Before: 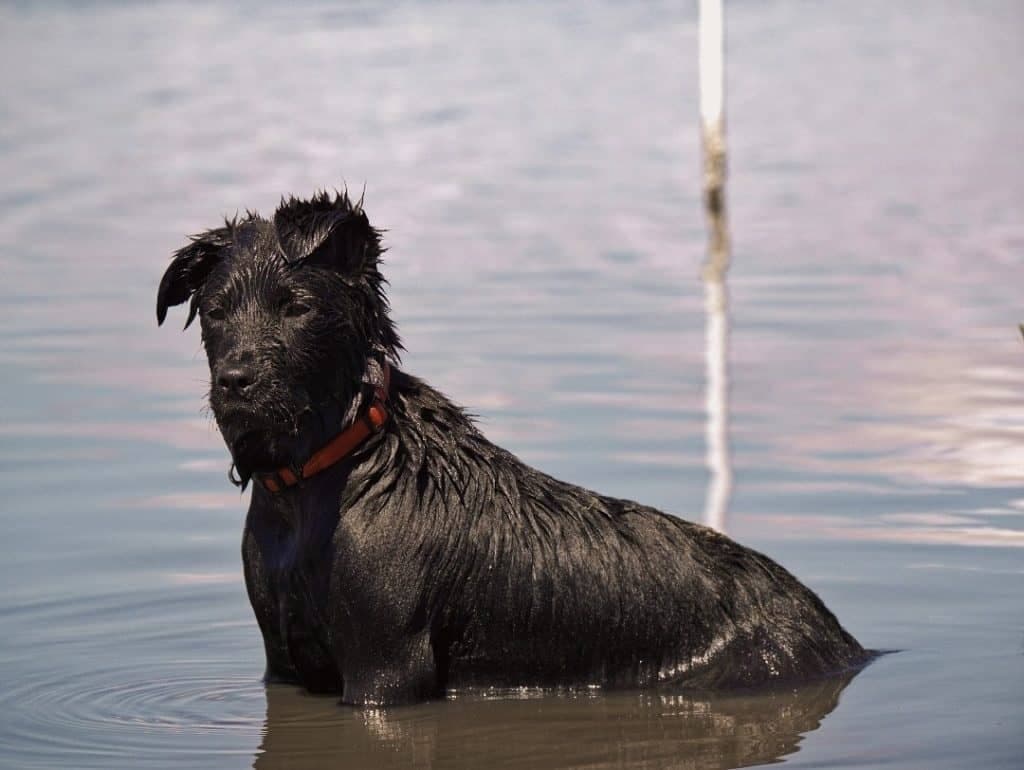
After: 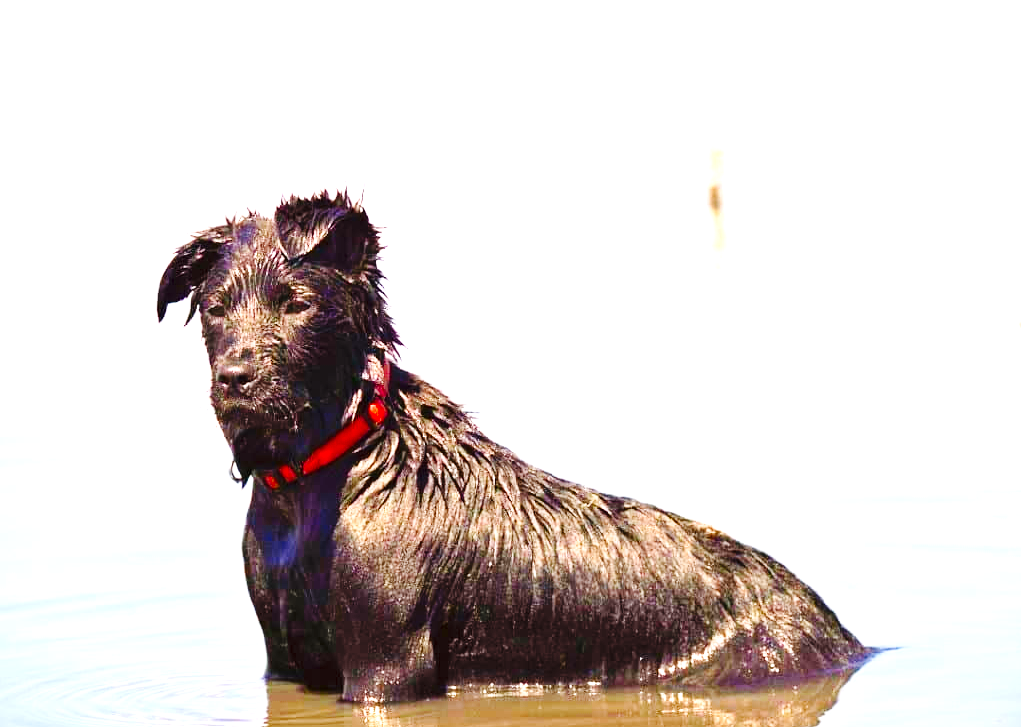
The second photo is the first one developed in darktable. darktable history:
color correction: saturation 1.8
tone equalizer: on, module defaults
exposure: black level correction 0, exposure 2.088 EV, compensate exposure bias true, compensate highlight preservation false
base curve: curves: ch0 [(0, 0) (0.036, 0.025) (0.121, 0.166) (0.206, 0.329) (0.605, 0.79) (1, 1)], preserve colors none
crop: top 0.448%, right 0.264%, bottom 5.045%
